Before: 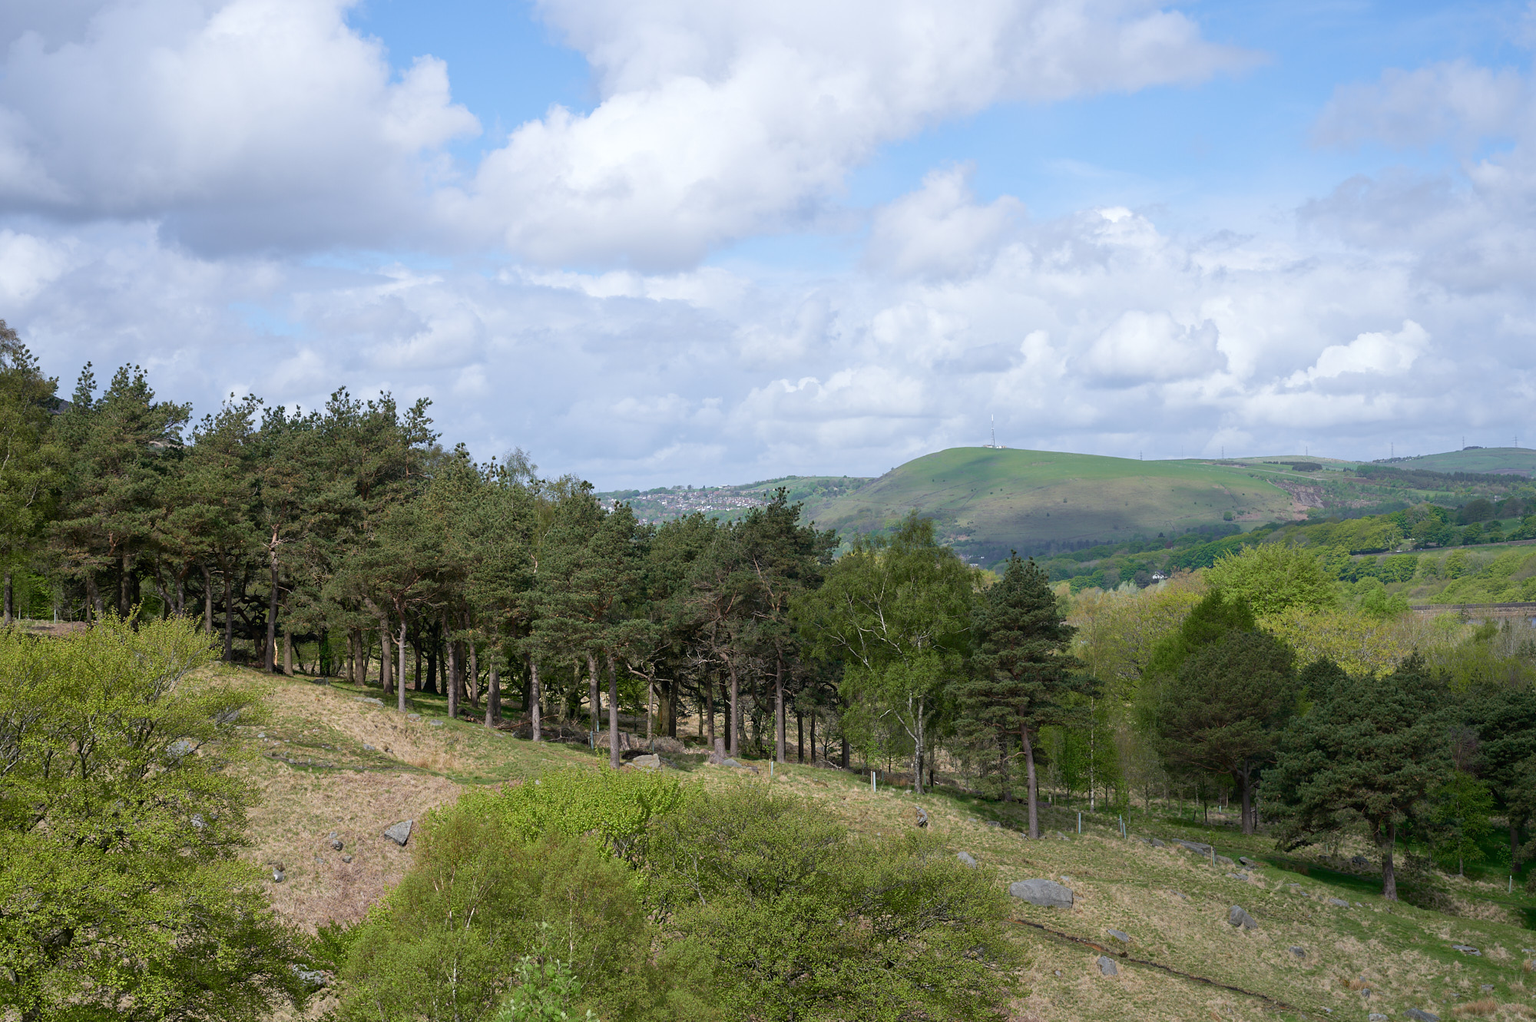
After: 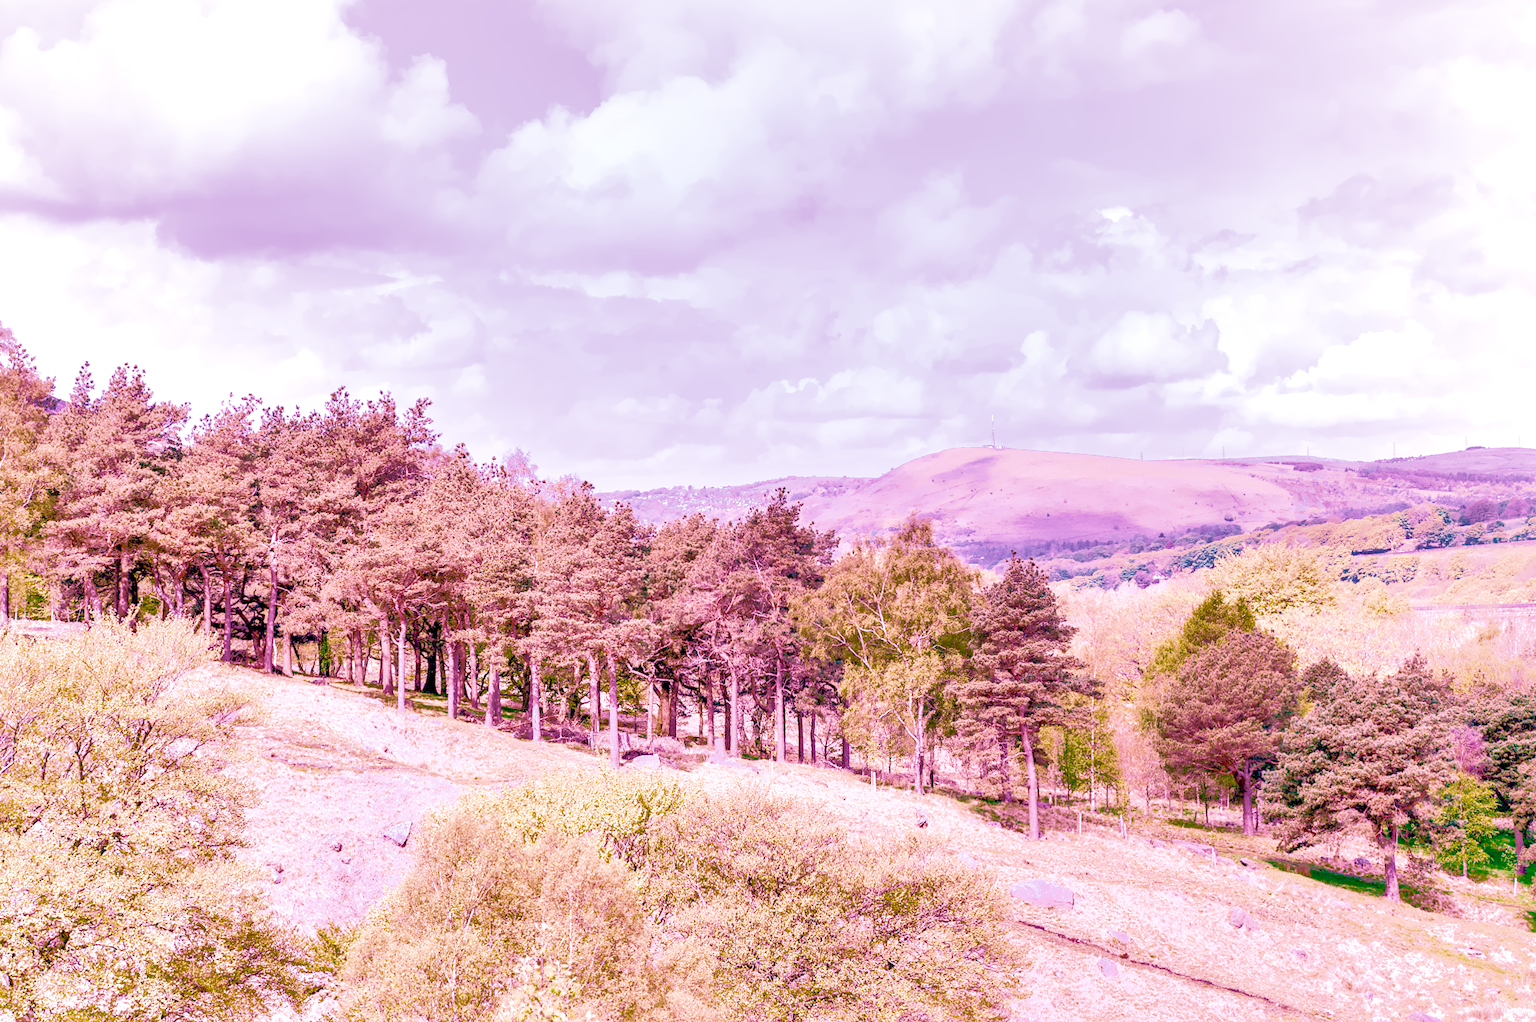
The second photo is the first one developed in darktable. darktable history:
local contrast: highlights 60%, shadows 60%, detail 160%
color calibration: illuminant as shot in camera, x 0.358, y 0.373, temperature 4628.91 K
color balance rgb: perceptual saturation grading › global saturation 35%, perceptual saturation grading › highlights -30%, perceptual saturation grading › shadows 35%, perceptual brilliance grading › global brilliance 3%, perceptual brilliance grading › highlights -3%, perceptual brilliance grading › shadows 3%
denoise (profiled): preserve shadows 1.52, scattering 0.002, a [-1, 0, 0], compensate highlight preservation false
exposure: black level correction 0, exposure 1.1 EV, compensate exposure bias true, compensate highlight preservation false
filmic rgb: black relative exposure -7.65 EV, white relative exposure 4.56 EV, hardness 3.61
haze removal: compatibility mode true, adaptive false
highlight reconstruction: on, module defaults
hot pixels: on, module defaults
lens correction: scale 1, crop 1, focal 16, aperture 5.6, distance 1000, camera "Canon EOS RP", lens "Canon RF 16mm F2.8 STM"
shadows and highlights: shadows 40, highlights -60
white balance: red 2.229, blue 1.46
tone equalizer: -8 EV -0.75 EV, -7 EV -0.7 EV, -6 EV -0.6 EV, -5 EV -0.4 EV, -3 EV 0.4 EV, -2 EV 0.6 EV, -1 EV 0.7 EV, +0 EV 0.75 EV, edges refinement/feathering 500, mask exposure compensation -1.57 EV, preserve details no
velvia: strength 45%
contrast equalizer "clarity": octaves 7, y [[0.6 ×6], [0.55 ×6], [0 ×6], [0 ×6], [0 ×6]]
